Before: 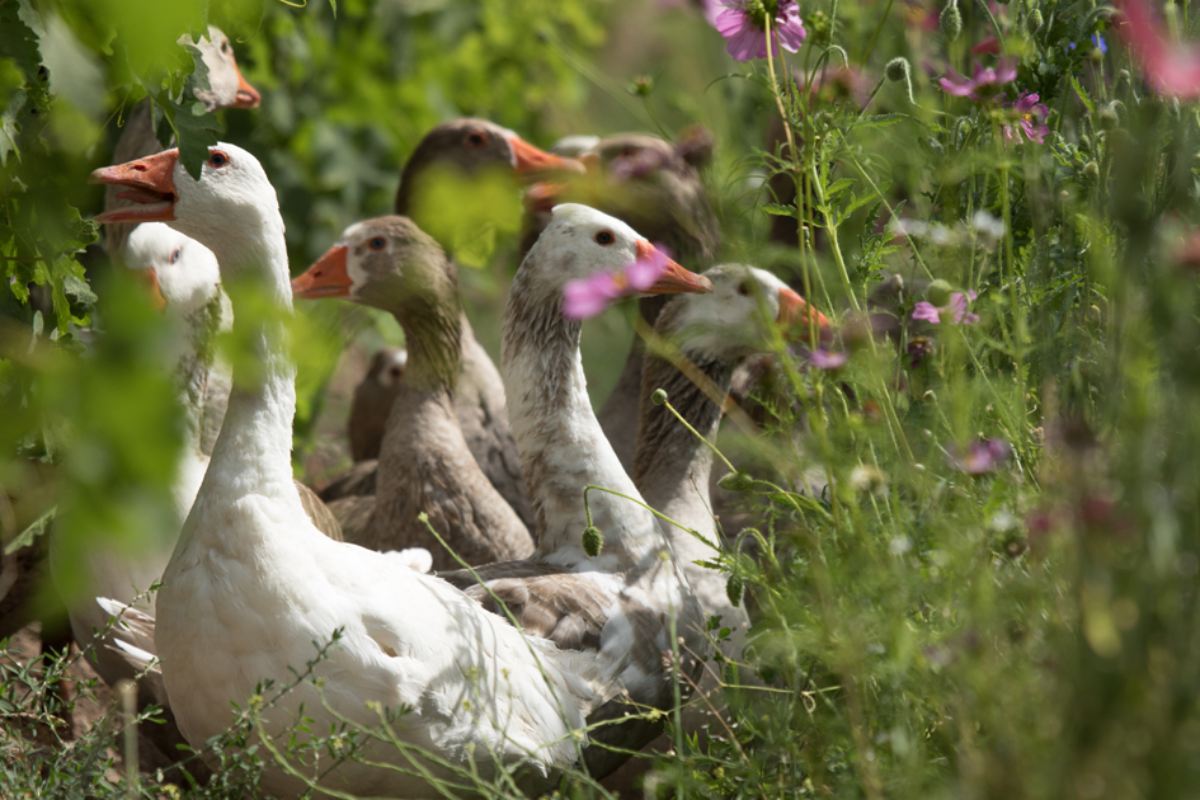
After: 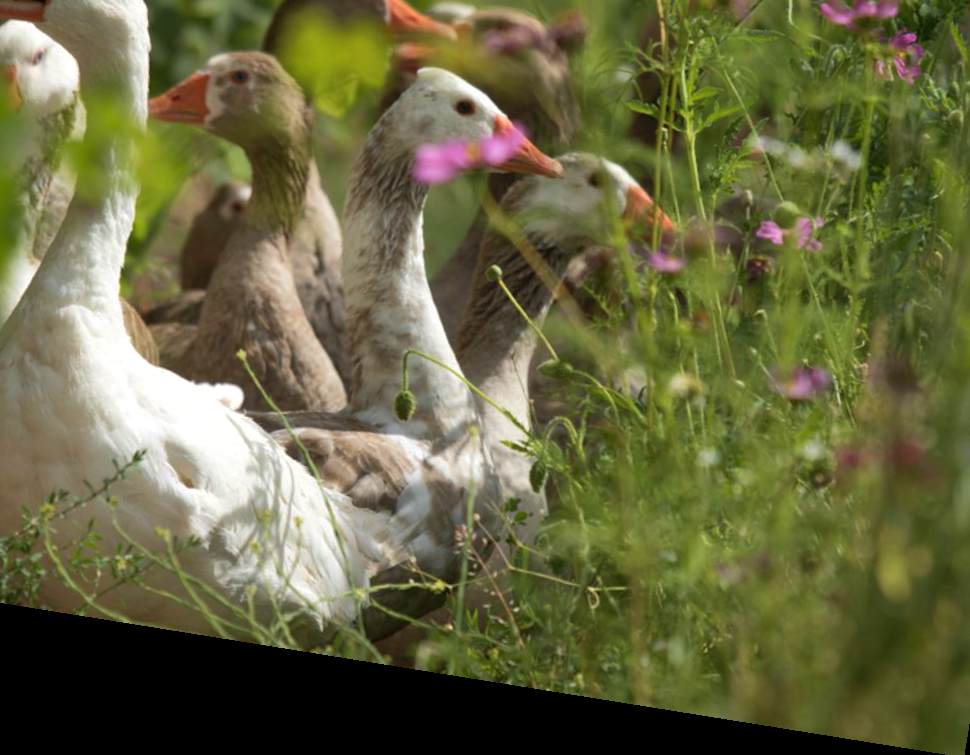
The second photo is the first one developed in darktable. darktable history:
crop: left 16.871%, top 22.857%, right 9.116%
rotate and perspective: rotation 9.12°, automatic cropping off
velvia: on, module defaults
color balance rgb: perceptual saturation grading › global saturation 3.7%, global vibrance 5.56%, contrast 3.24%
shadows and highlights: on, module defaults
